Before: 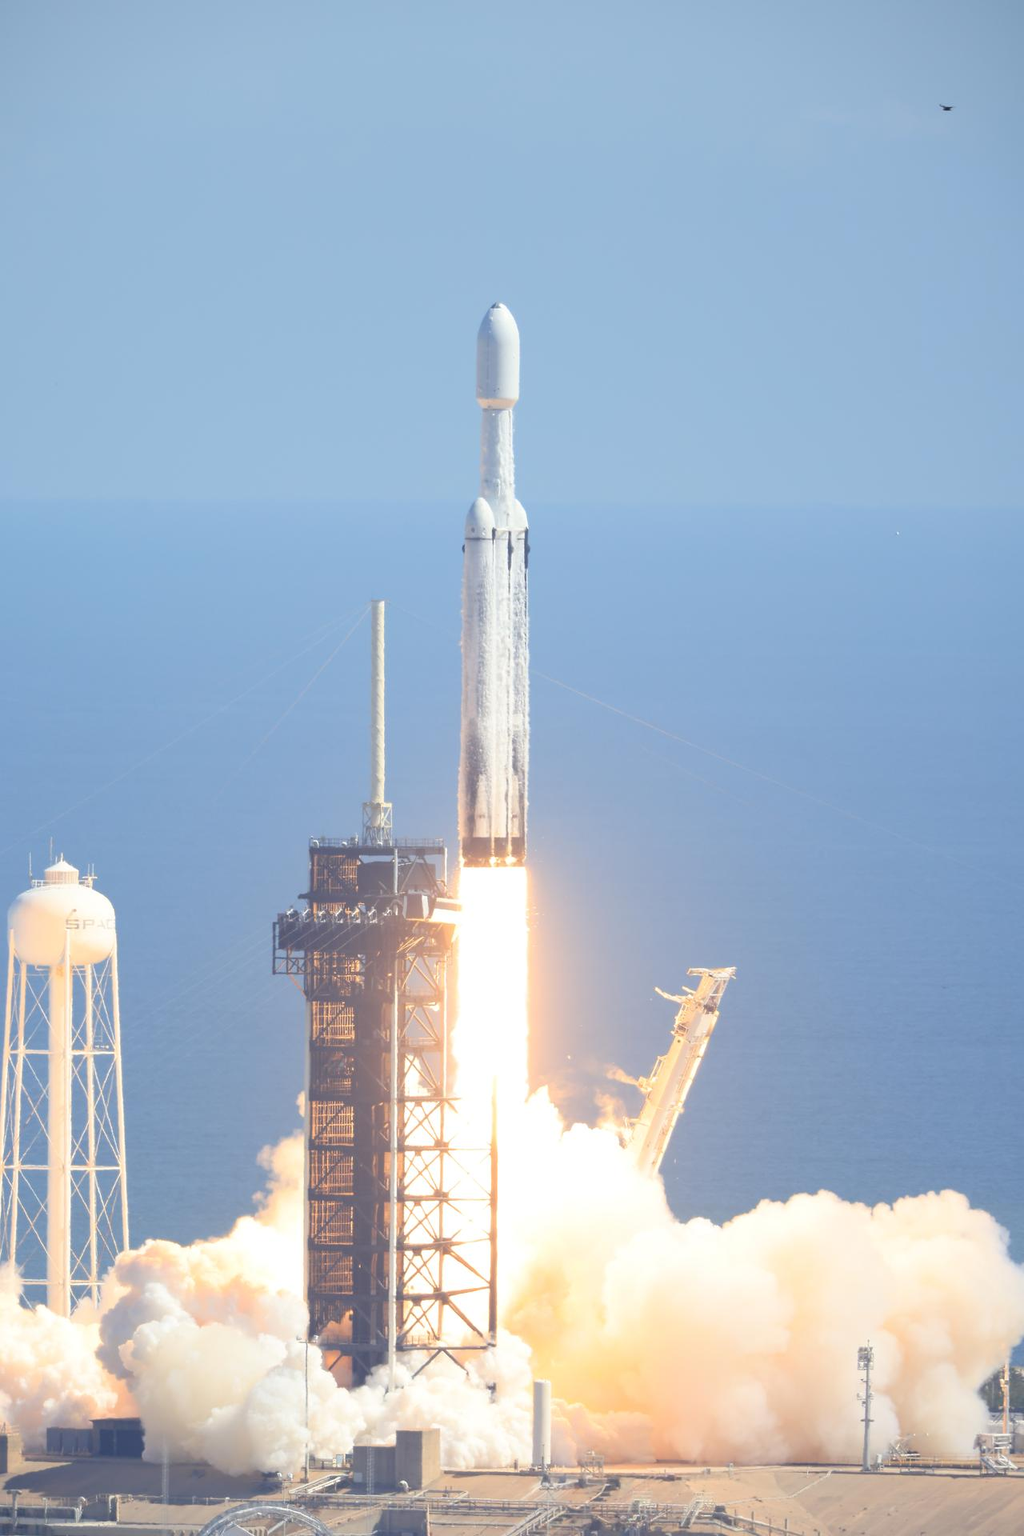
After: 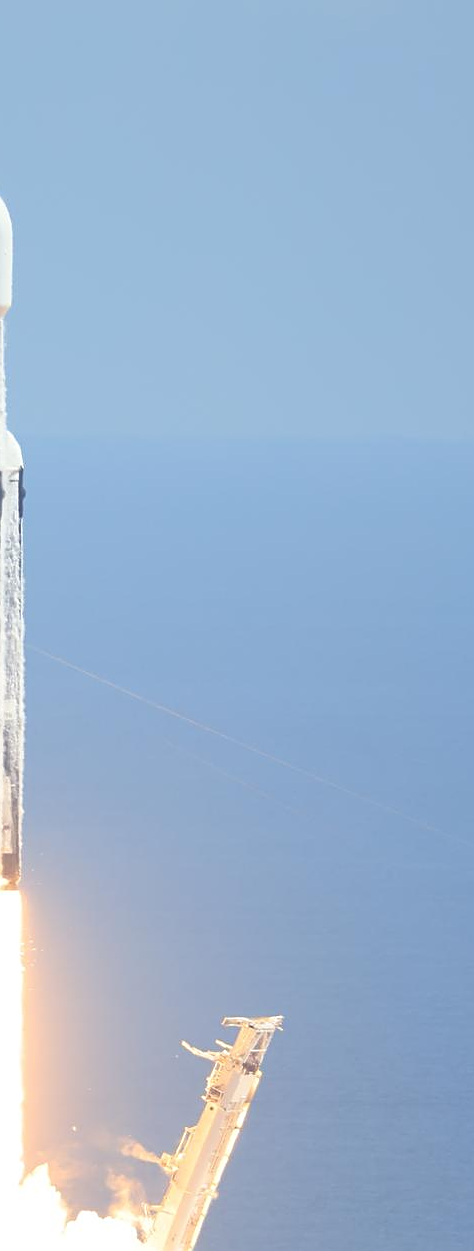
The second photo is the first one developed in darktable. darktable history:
crop and rotate: left 49.815%, top 10.1%, right 13.127%, bottom 24.744%
sharpen: on, module defaults
